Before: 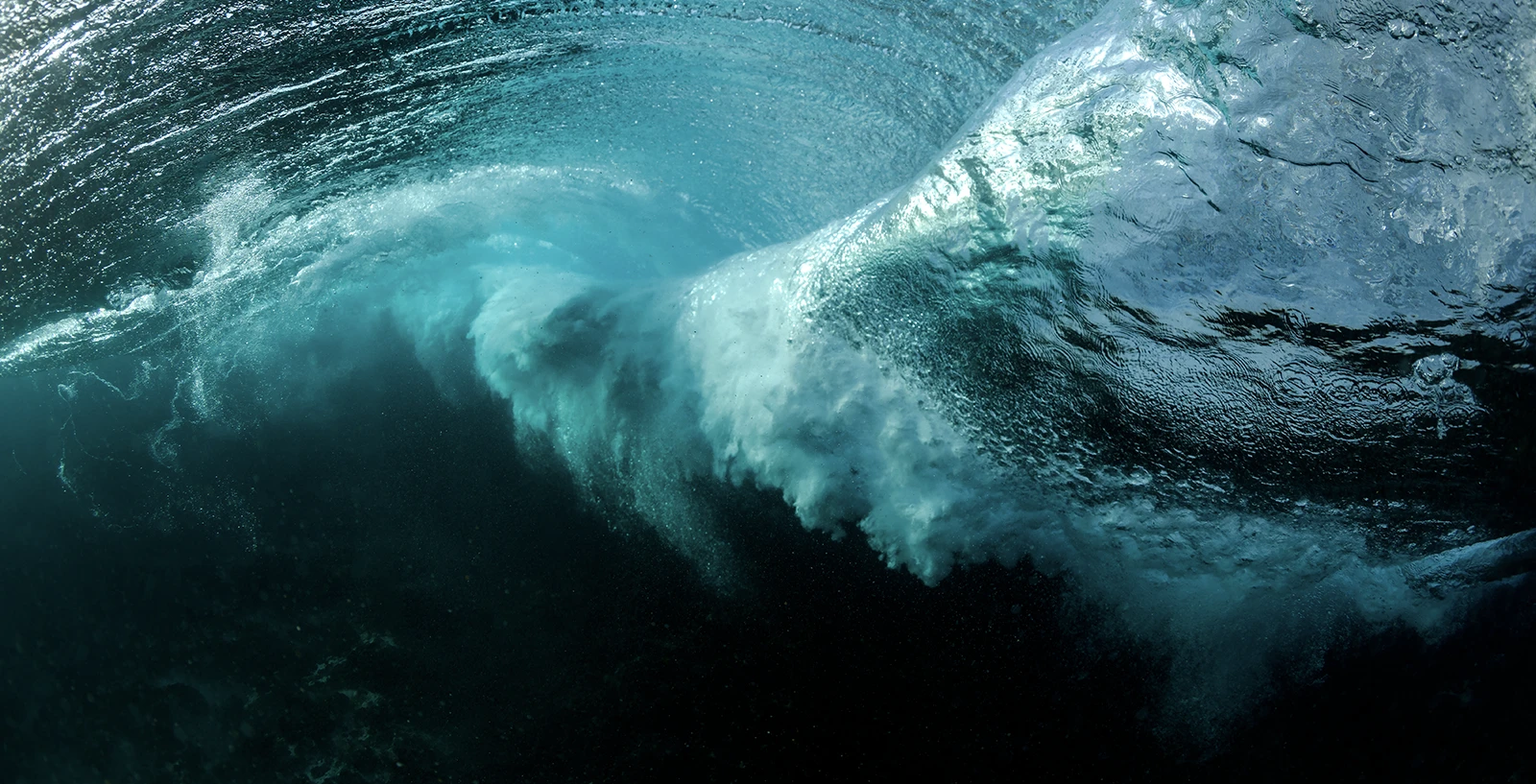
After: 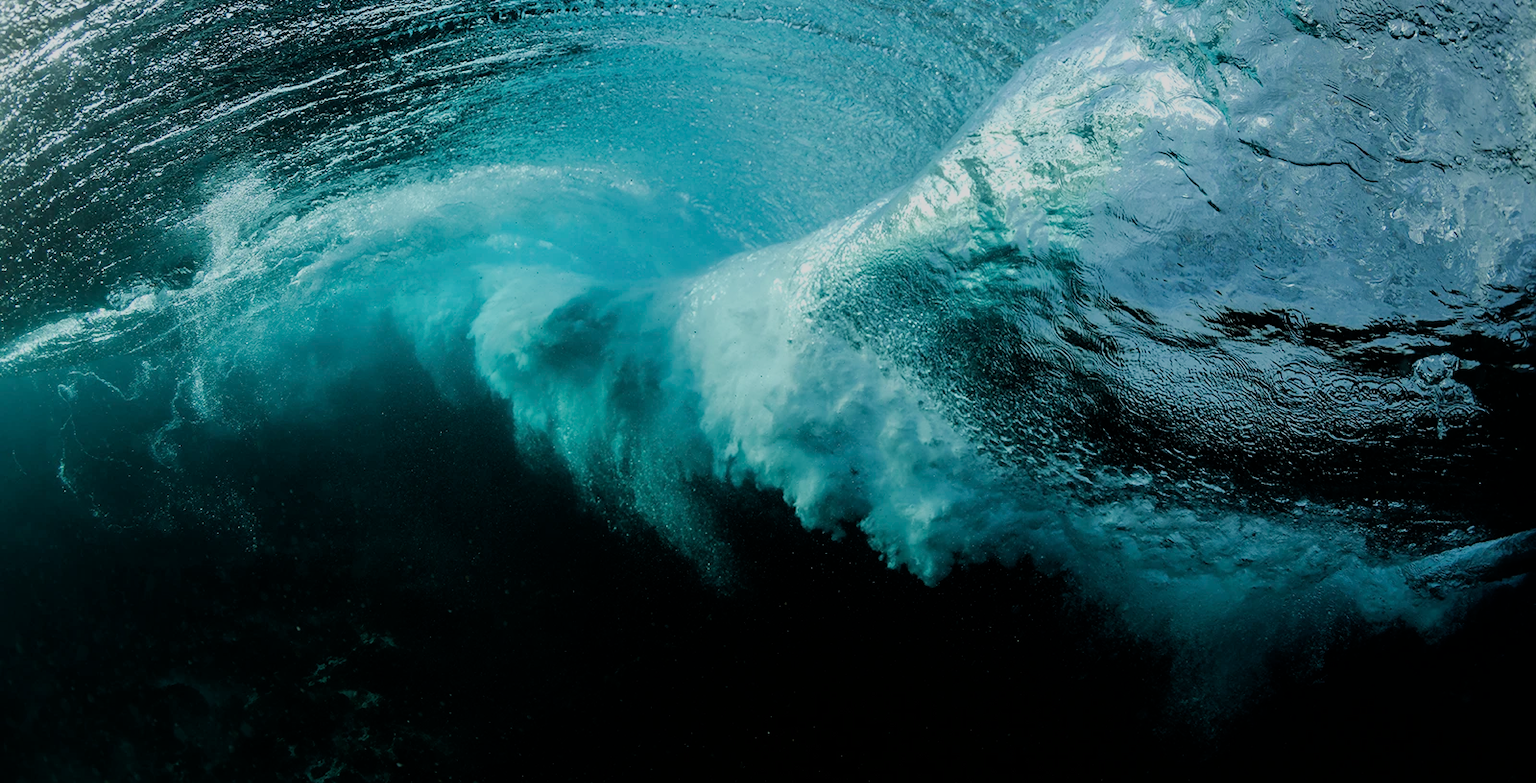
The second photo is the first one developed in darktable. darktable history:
crop: bottom 0.071%
filmic rgb: black relative exposure -7.65 EV, white relative exposure 4.56 EV, hardness 3.61
